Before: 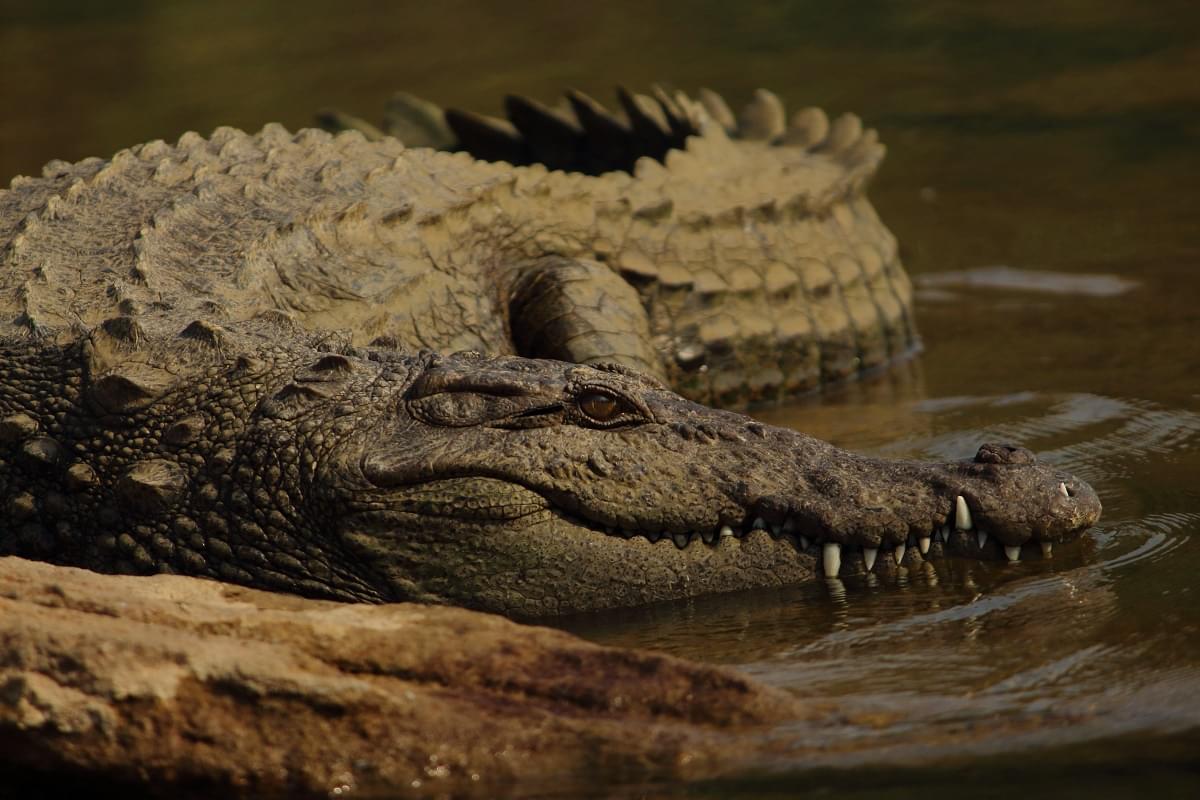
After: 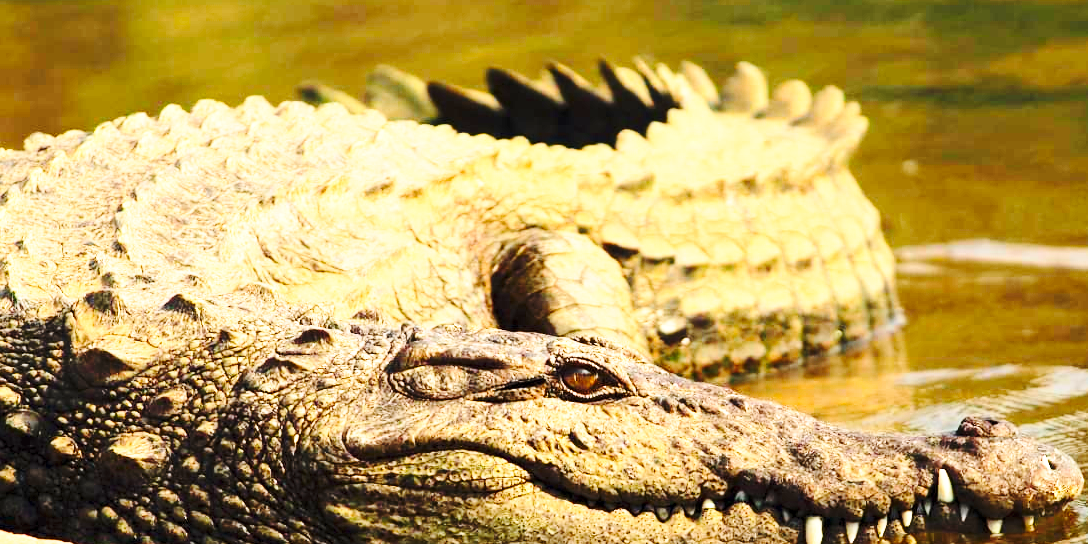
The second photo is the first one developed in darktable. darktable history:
exposure: black level correction 0.001, exposure 1.398 EV, compensate highlight preservation false
crop: left 1.55%, top 3.454%, right 7.744%, bottom 28.471%
base curve: curves: ch0 [(0, 0) (0.028, 0.03) (0.105, 0.232) (0.387, 0.748) (0.754, 0.968) (1, 1)], preserve colors none
contrast brightness saturation: contrast 0.2, brightness 0.169, saturation 0.223
